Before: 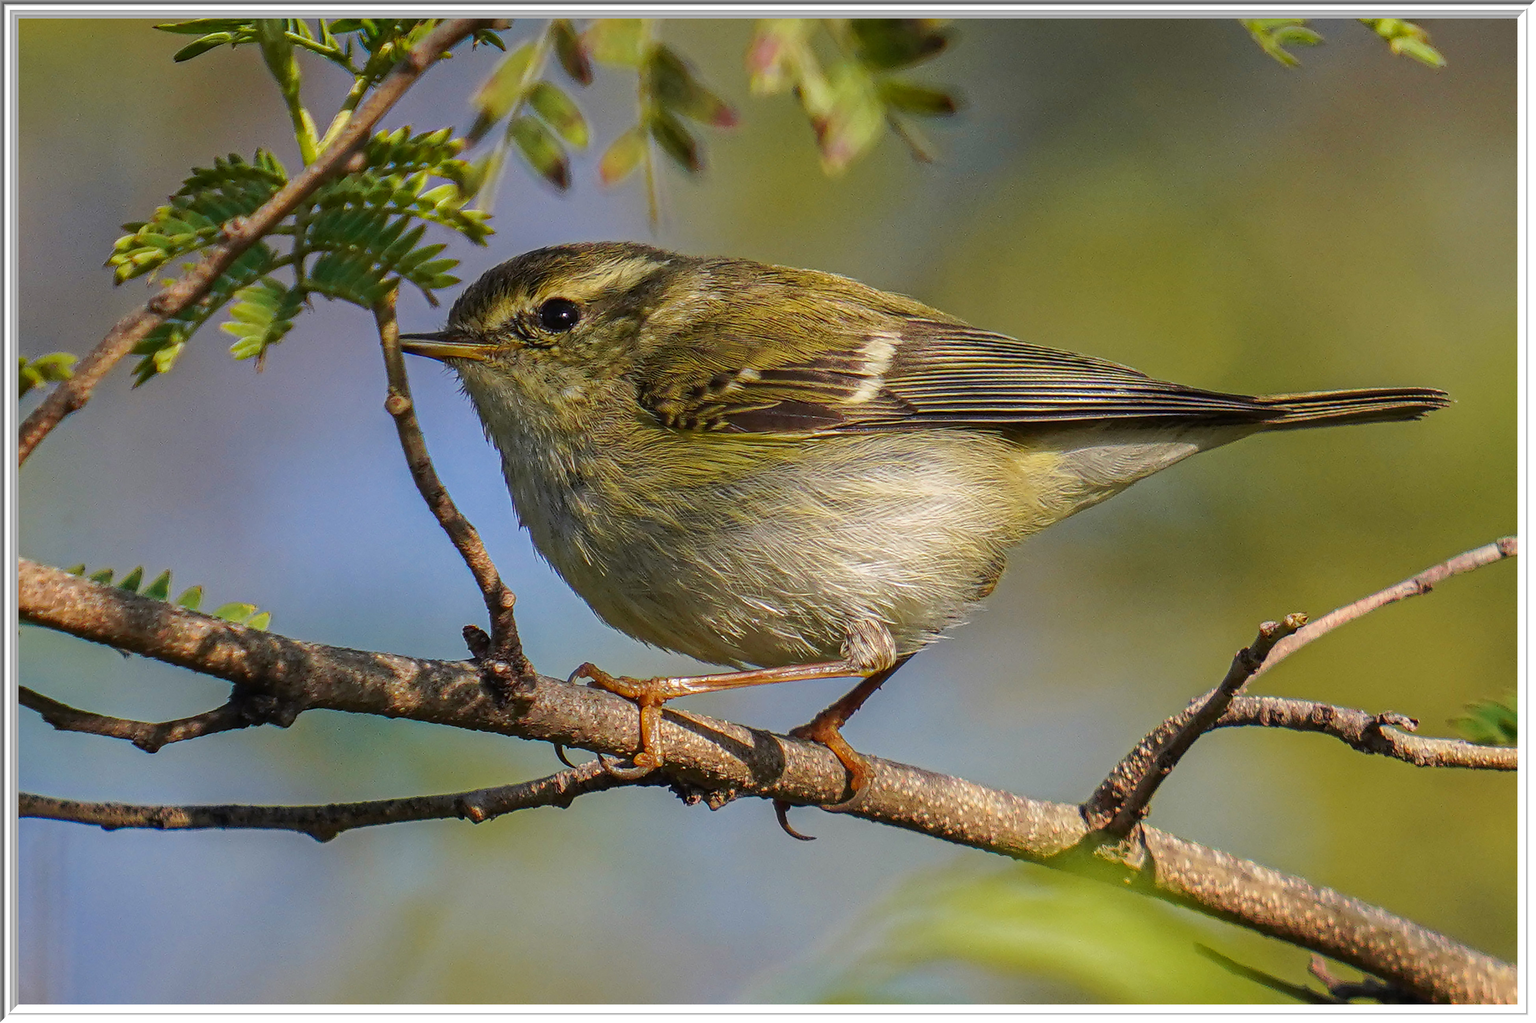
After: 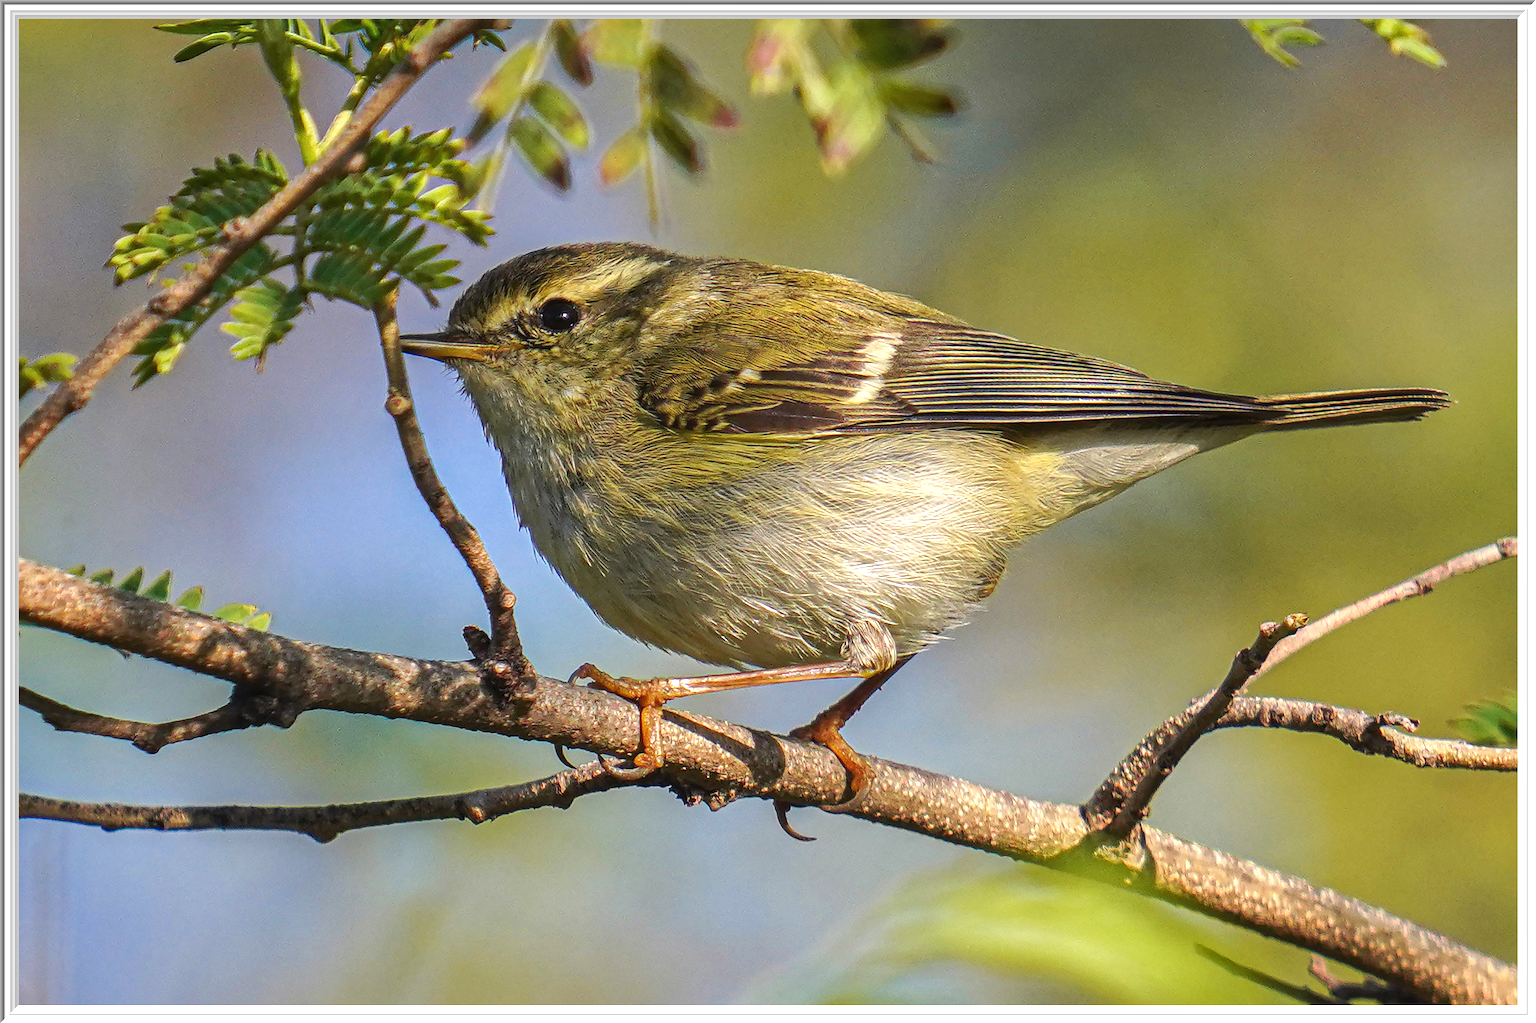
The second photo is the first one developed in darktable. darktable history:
exposure: black level correction -0.002, exposure 0.54 EV, compensate highlight preservation false
local contrast: mode bilateral grid, contrast 20, coarseness 50, detail 120%, midtone range 0.2
